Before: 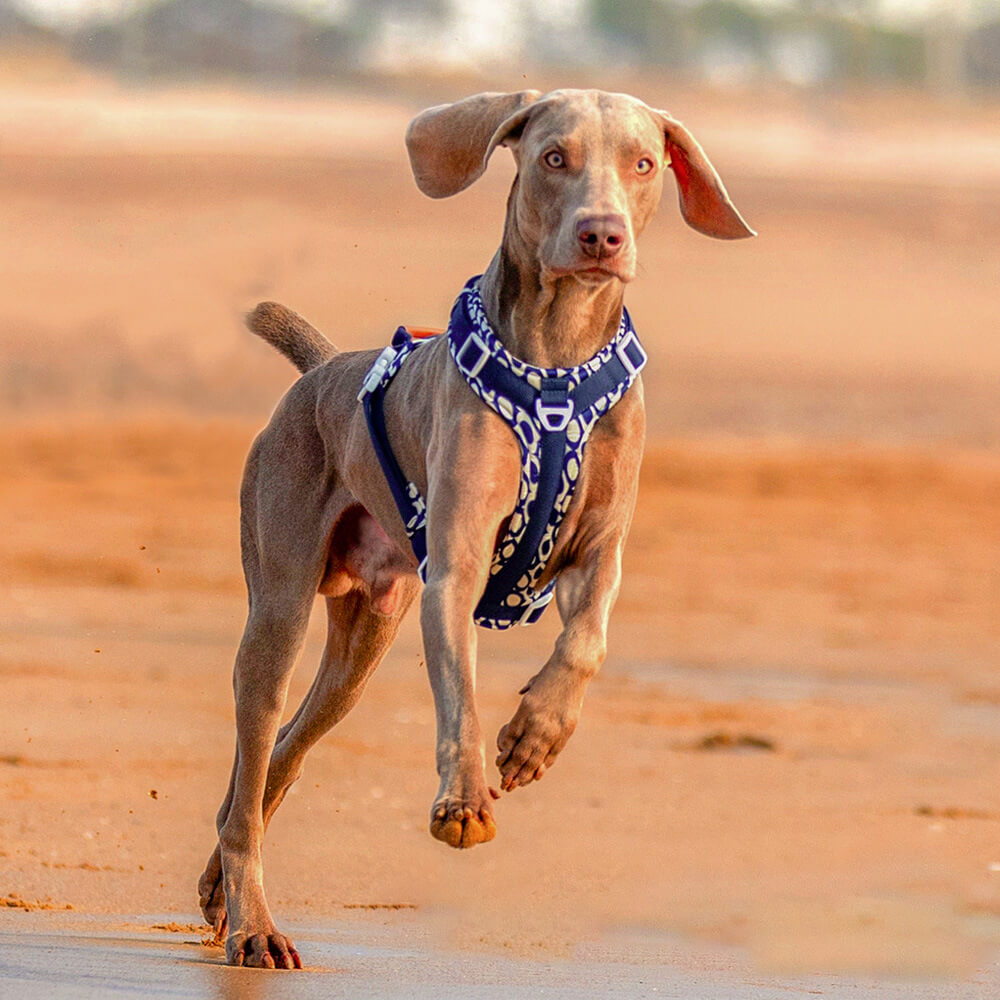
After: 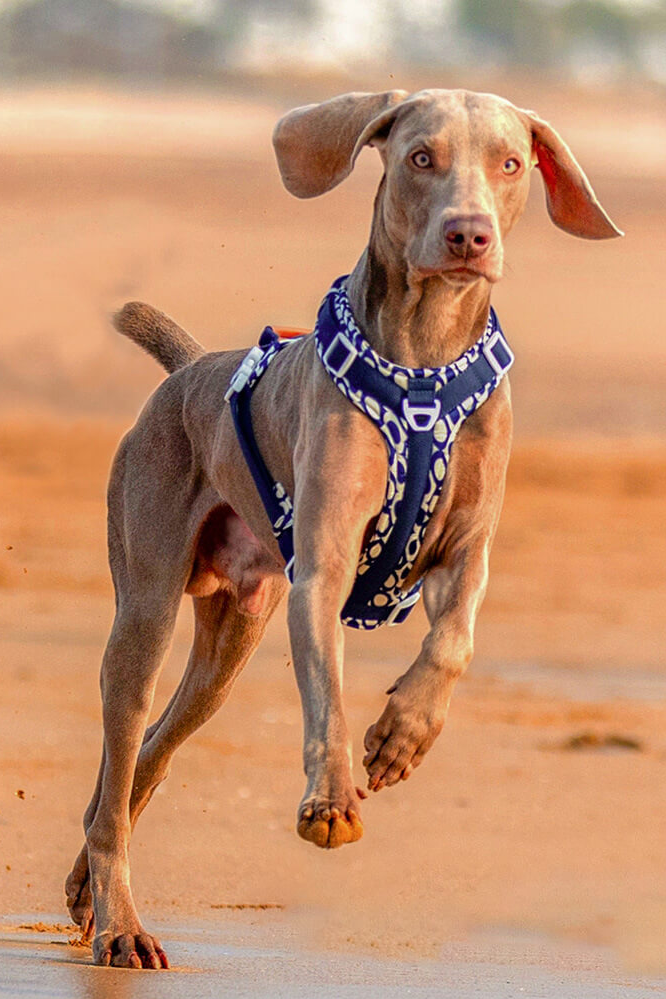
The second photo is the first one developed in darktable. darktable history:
crop and rotate: left 13.344%, right 20.045%
